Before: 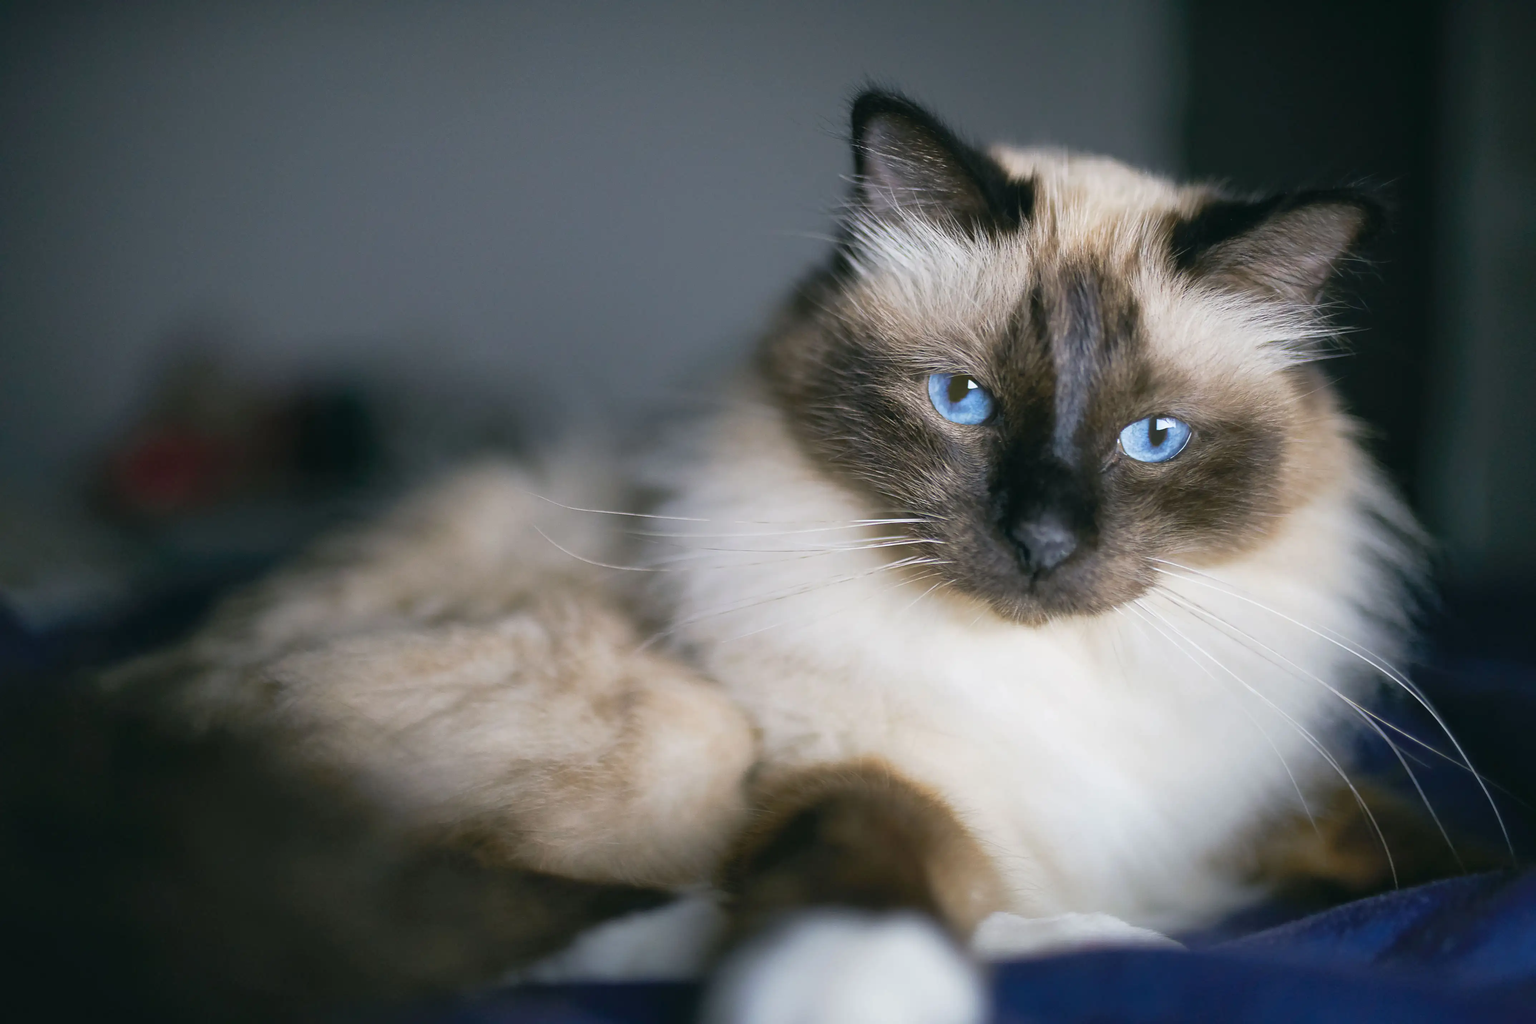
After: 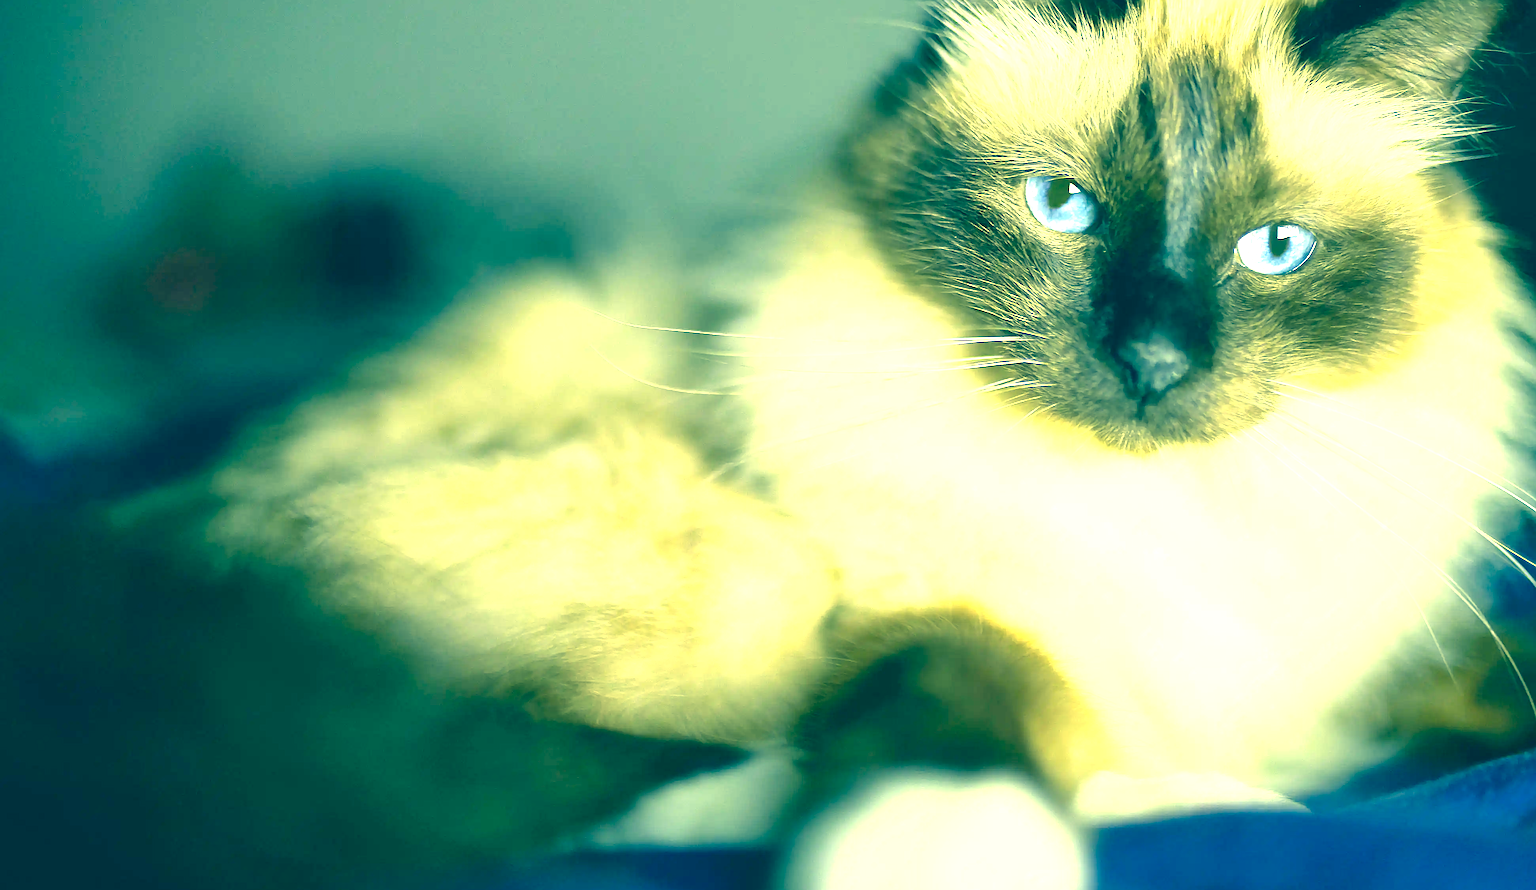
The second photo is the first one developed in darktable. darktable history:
crop: top 20.916%, right 9.437%, bottom 0.316%
exposure: black level correction 0.001, exposure 1.735 EV, compensate highlight preservation false
sharpen: on, module defaults
color correction: highlights a* -15.58, highlights b* 40, shadows a* -40, shadows b* -26.18
